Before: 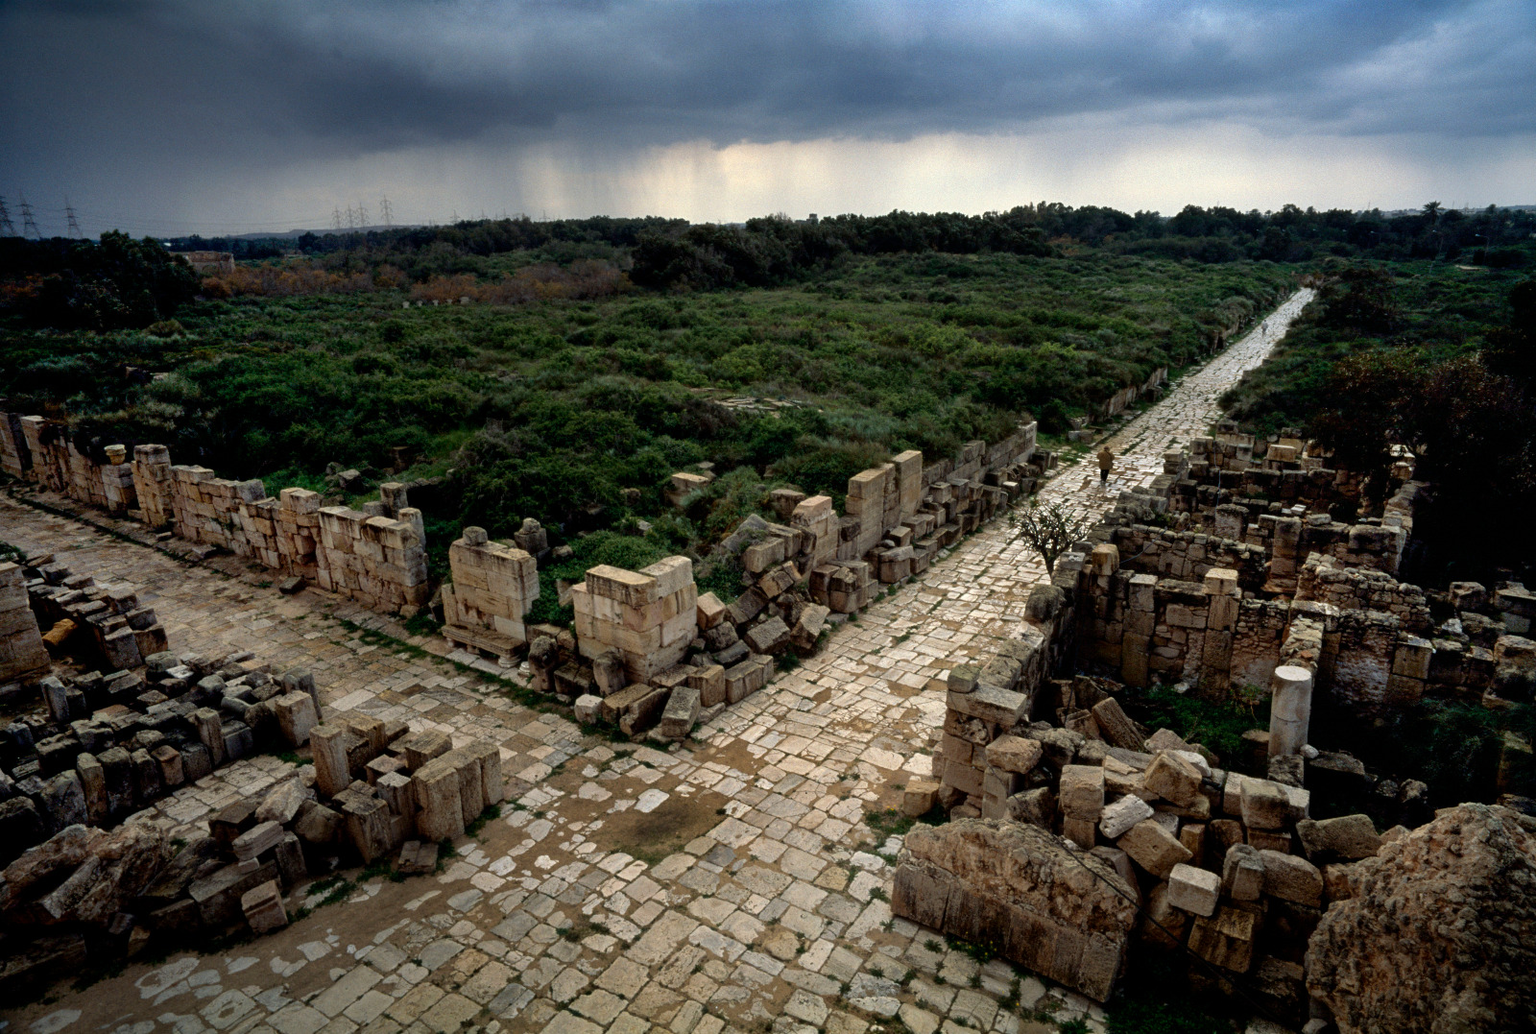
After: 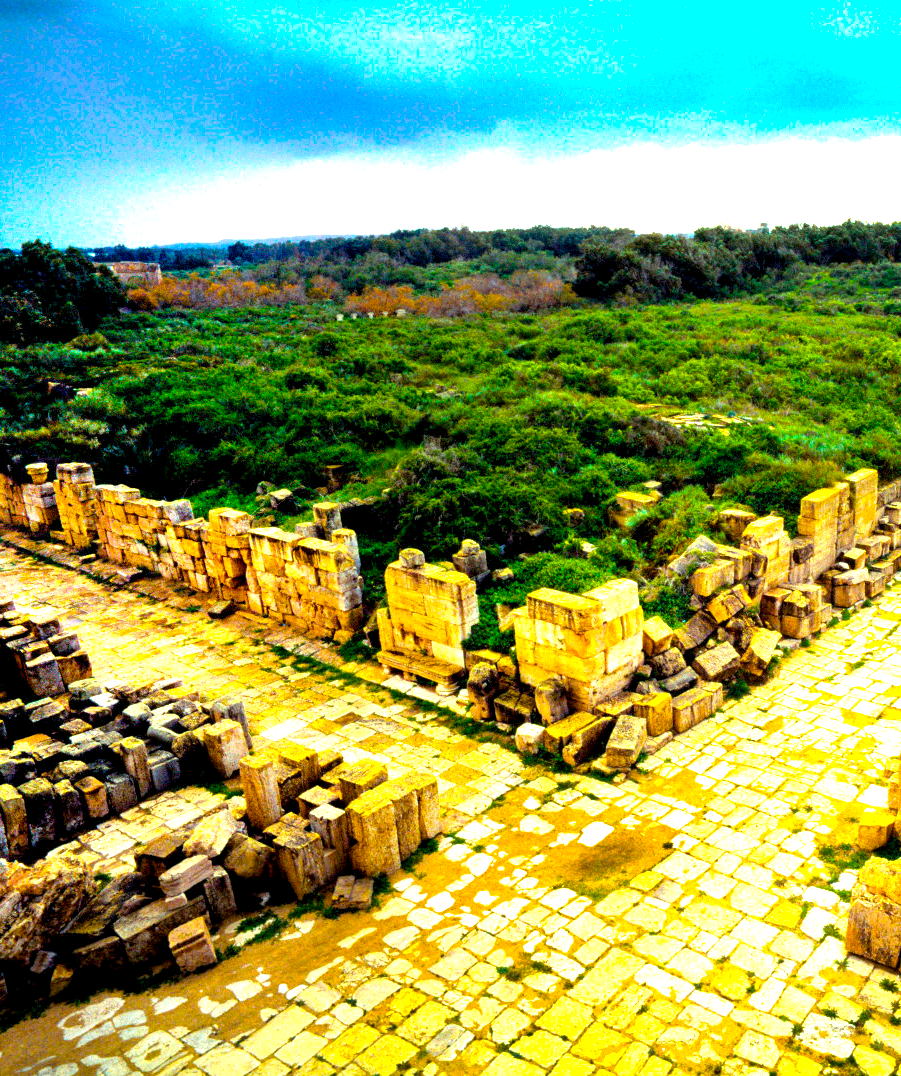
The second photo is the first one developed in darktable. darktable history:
exposure: black level correction 0.001, exposure 2.642 EV, compensate highlight preservation false
crop: left 5.247%, right 38.428%
color balance rgb: linear chroma grading › highlights 99.617%, linear chroma grading › global chroma 23.804%, perceptual saturation grading › global saturation 24.964%
